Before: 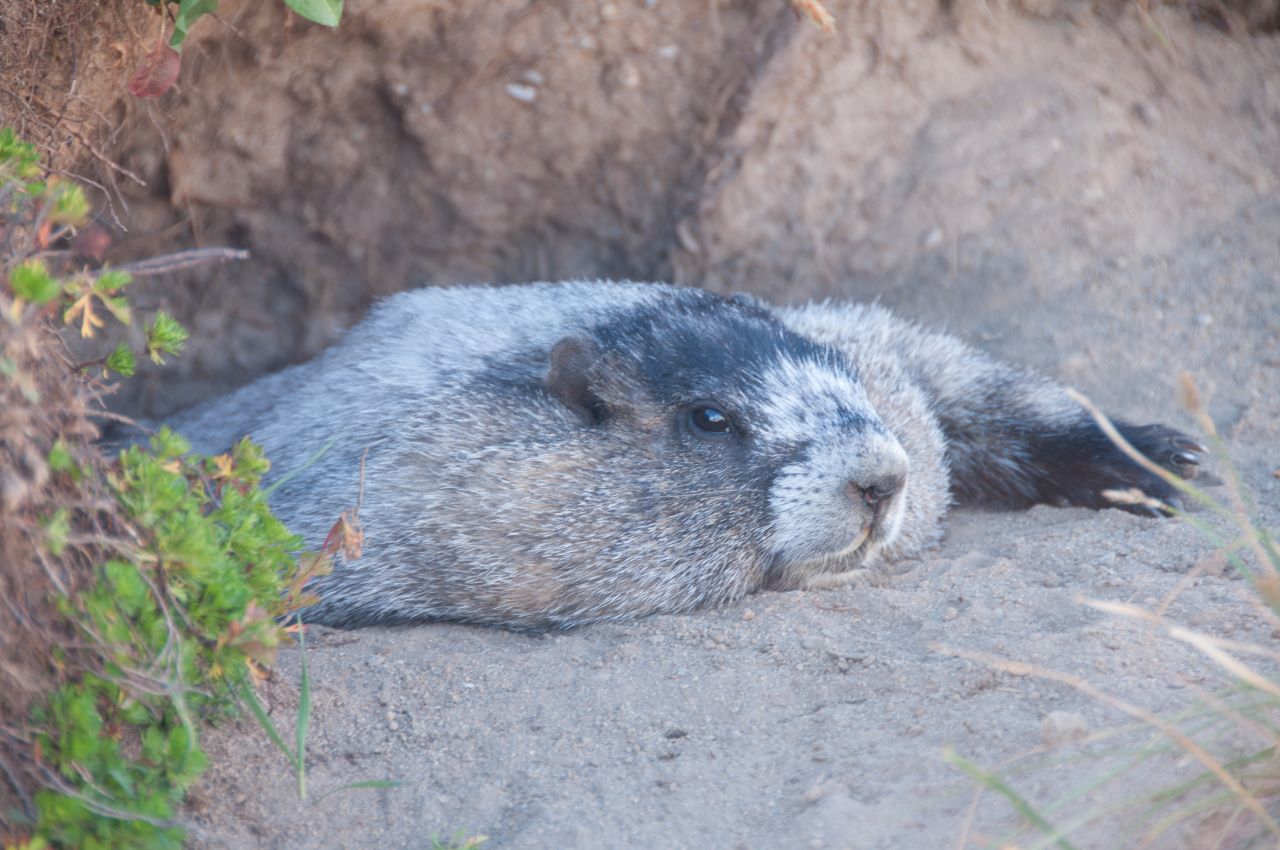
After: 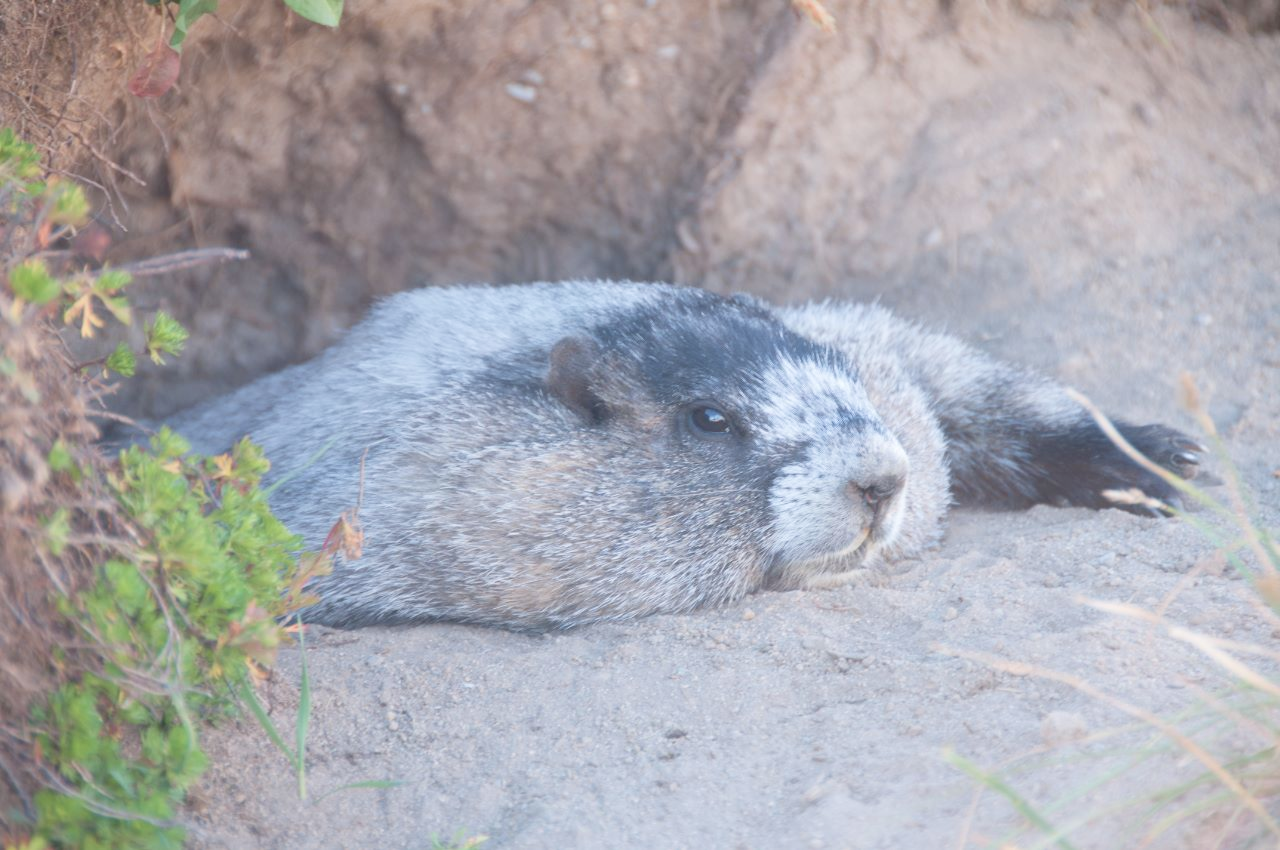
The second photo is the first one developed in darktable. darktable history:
exposure: black level correction 0.005, exposure 0.418 EV, compensate highlight preservation false
local contrast: detail 71%
contrast brightness saturation: contrast 0.101, saturation -0.356
velvia: on, module defaults
